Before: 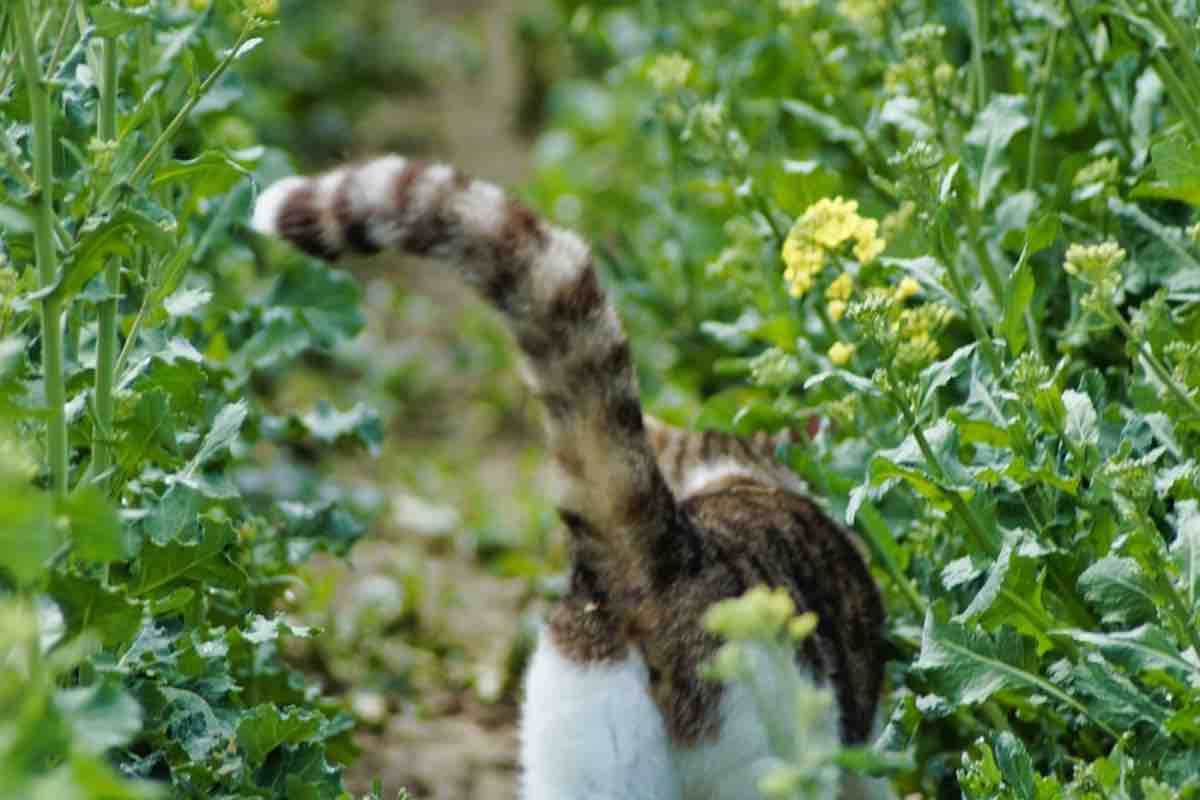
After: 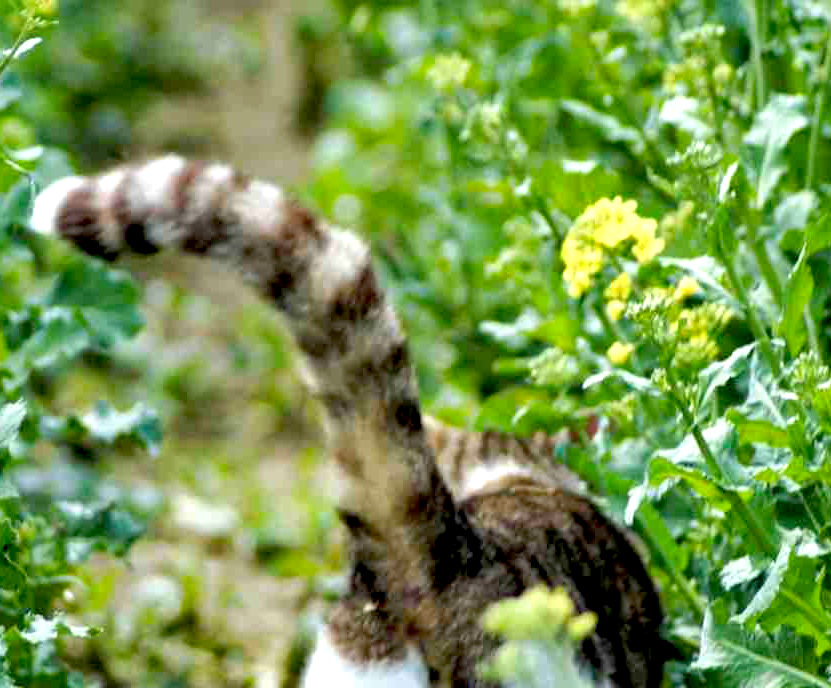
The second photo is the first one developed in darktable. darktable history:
exposure: black level correction 0.012, exposure 0.7 EV, compensate exposure bias true, compensate highlight preservation false
vibrance: on, module defaults
crop: left 18.479%, right 12.2%, bottom 13.971%
